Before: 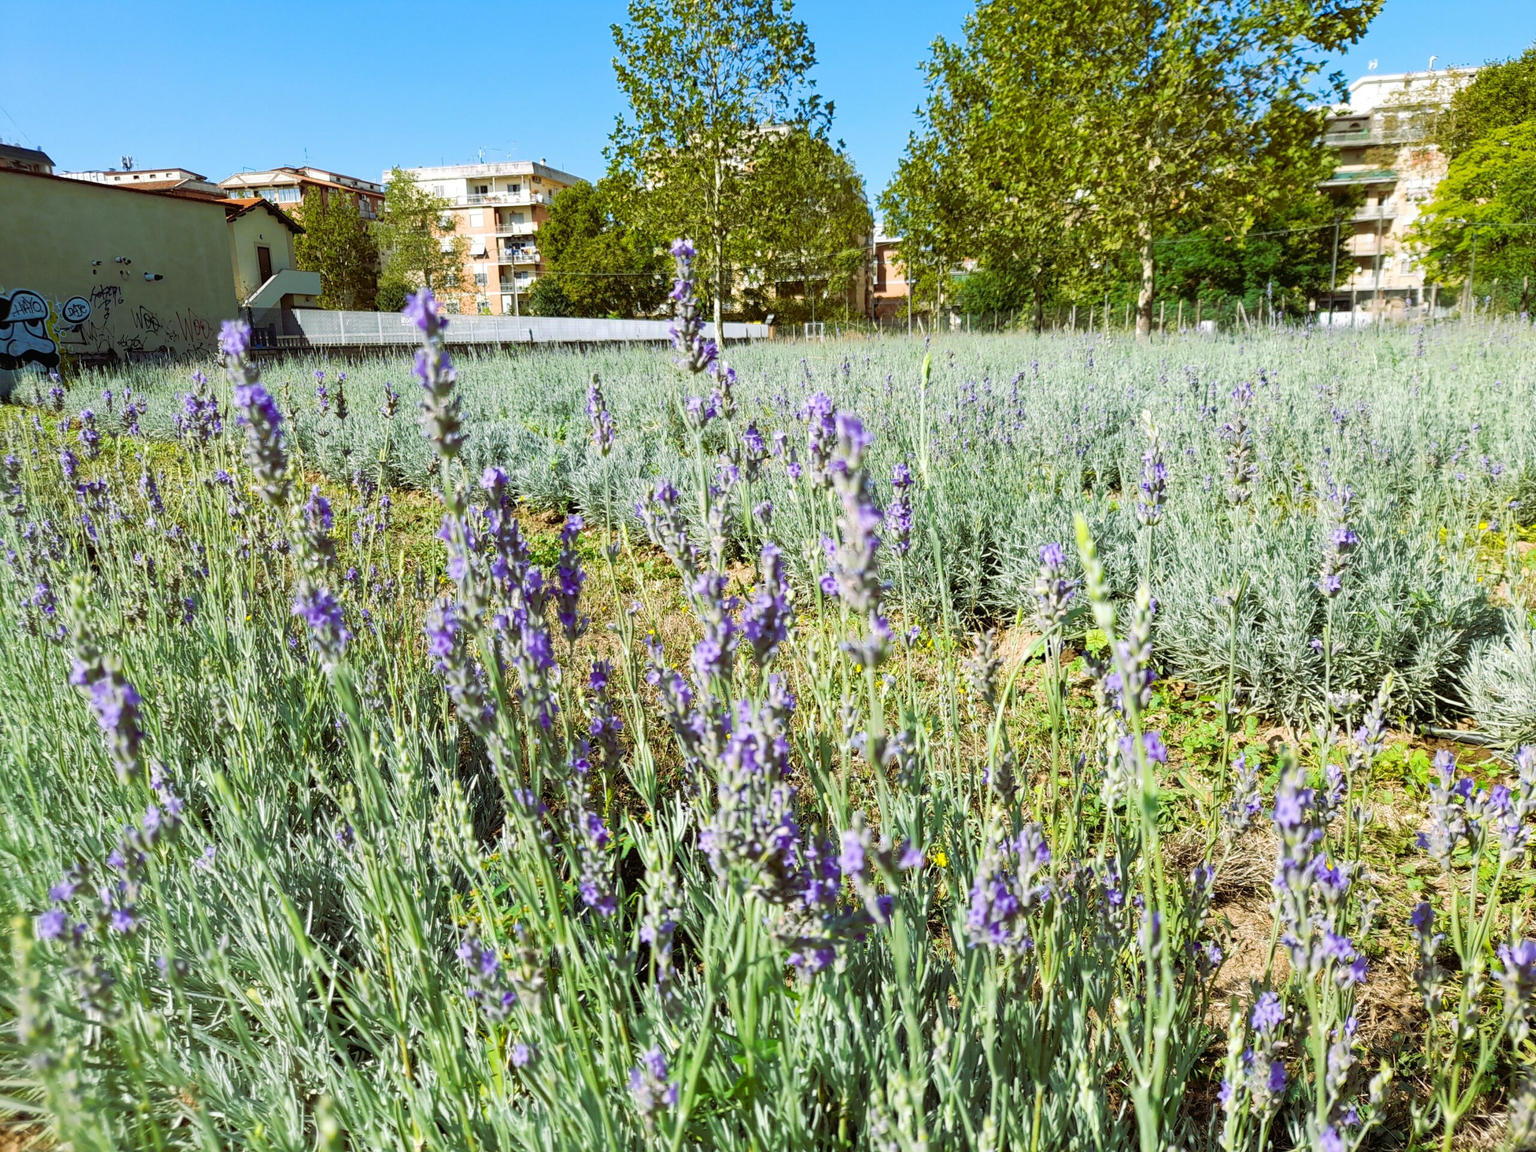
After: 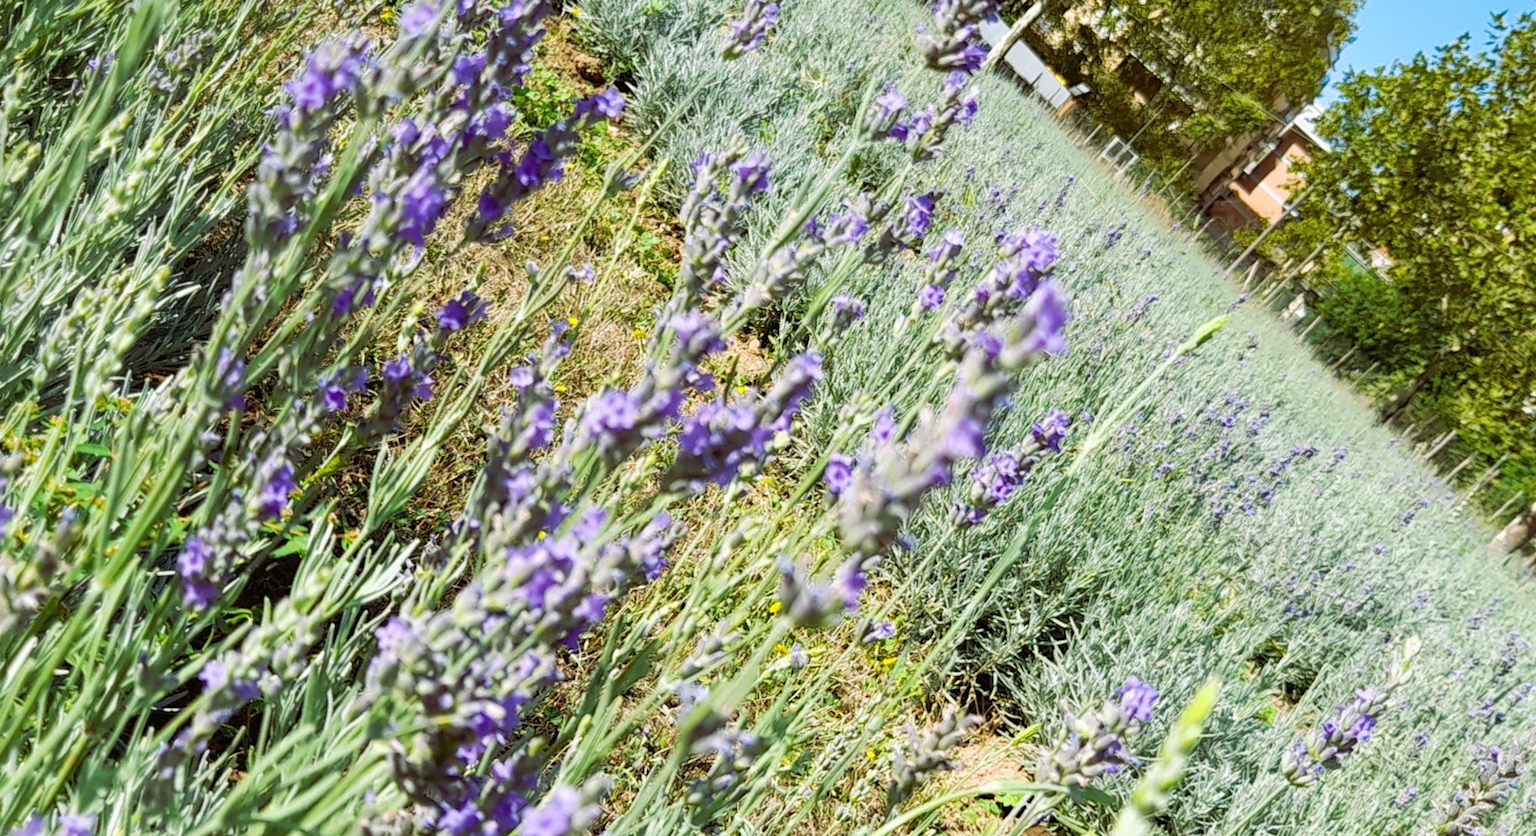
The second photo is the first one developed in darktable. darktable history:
crop and rotate: angle -44.74°, top 16.418%, right 0.946%, bottom 11.675%
